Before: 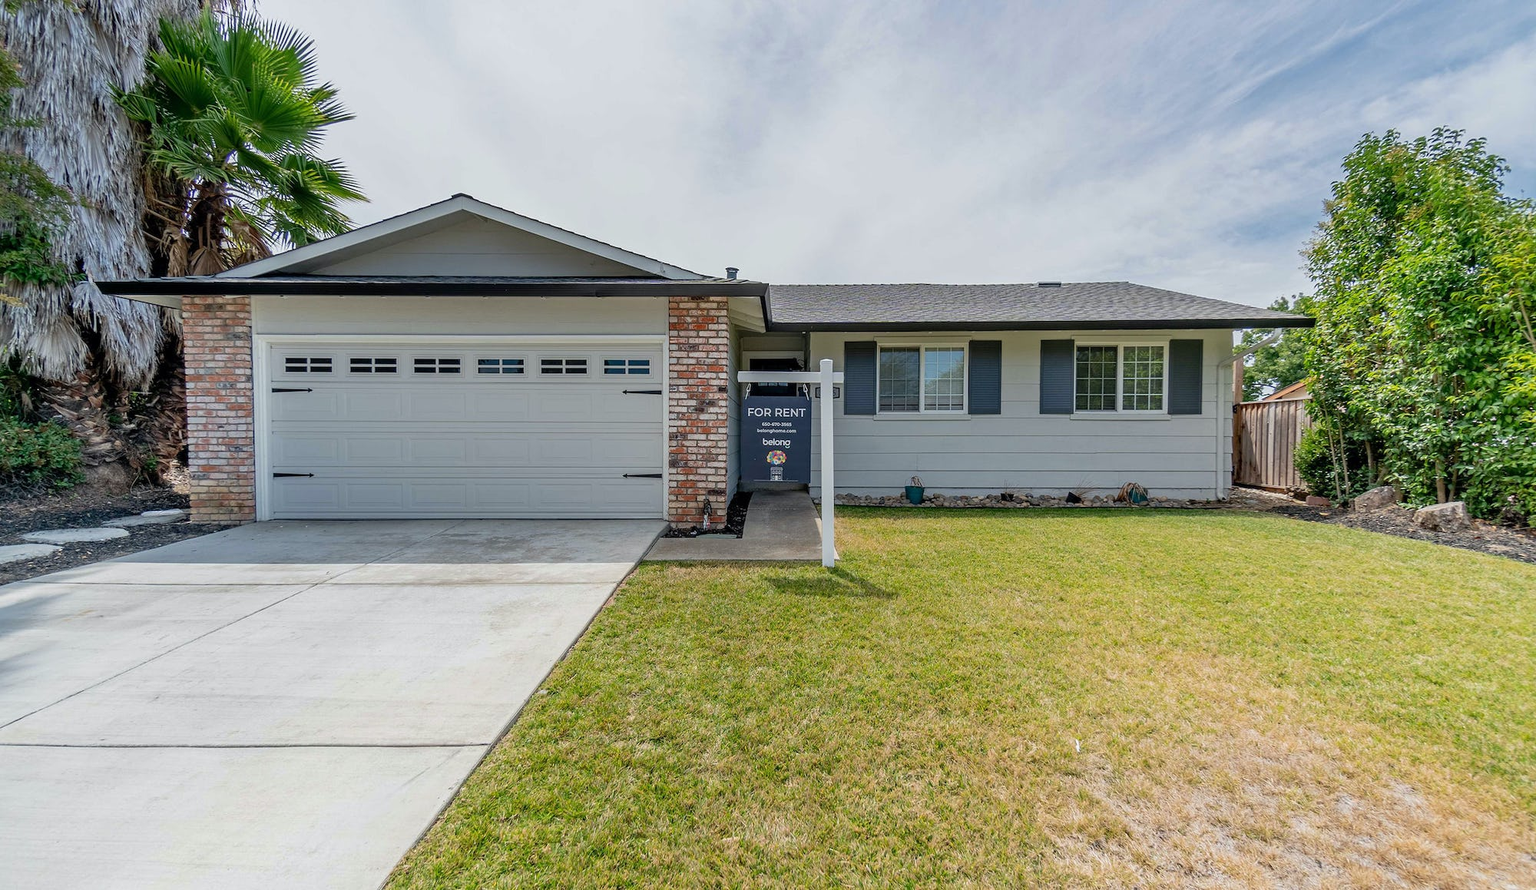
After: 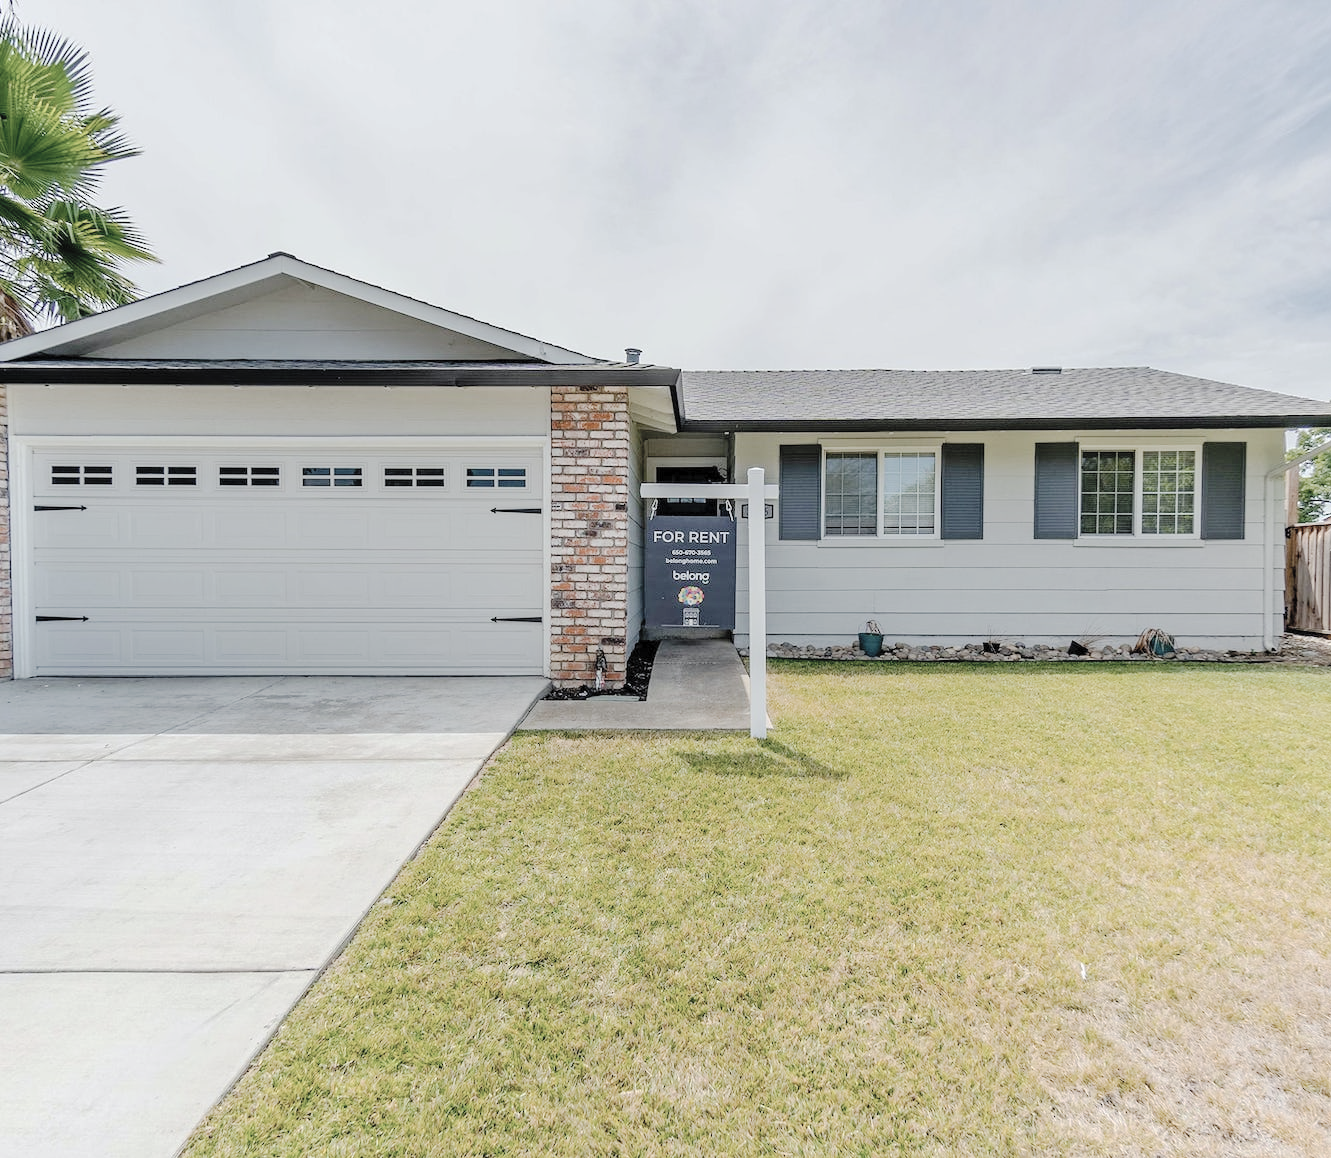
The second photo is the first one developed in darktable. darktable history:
color balance rgb: perceptual saturation grading › global saturation 39.087%, global vibrance 4.912%, contrast 3.688%
contrast brightness saturation: brightness 0.189, saturation -0.515
crop and rotate: left 16.014%, right 17.415%
tone curve: curves: ch0 [(0, 0) (0.003, 0.009) (0.011, 0.013) (0.025, 0.022) (0.044, 0.039) (0.069, 0.055) (0.1, 0.077) (0.136, 0.113) (0.177, 0.158) (0.224, 0.213) (0.277, 0.289) (0.335, 0.367) (0.399, 0.451) (0.468, 0.532) (0.543, 0.615) (0.623, 0.696) (0.709, 0.755) (0.801, 0.818) (0.898, 0.893) (1, 1)], preserve colors none
